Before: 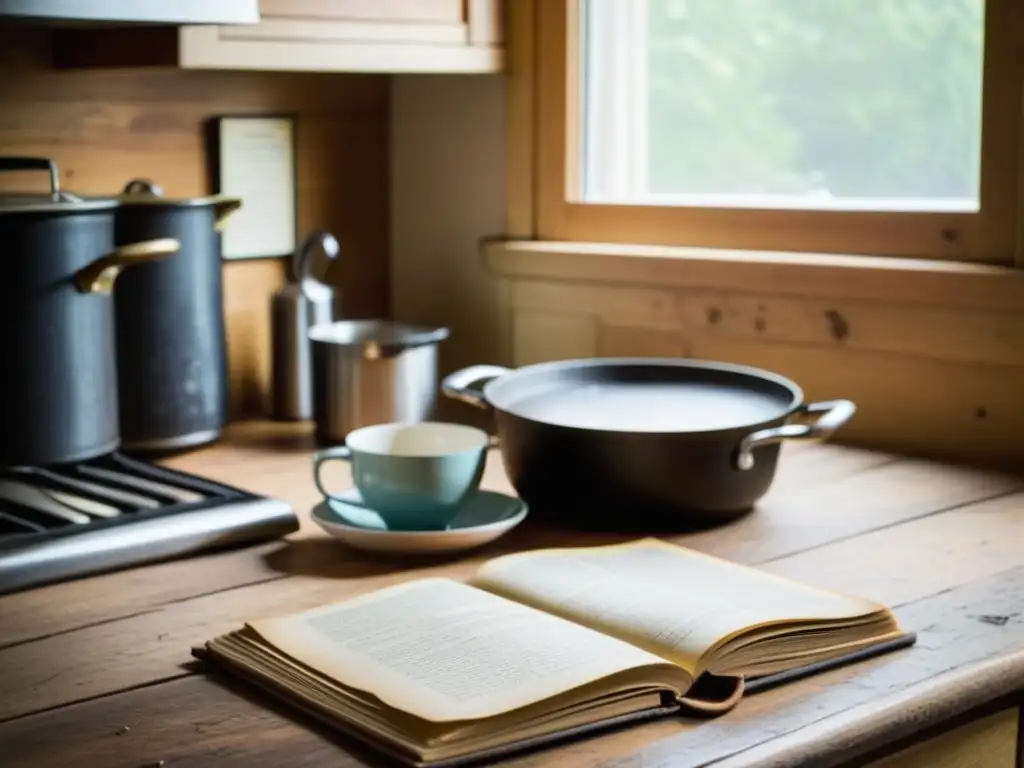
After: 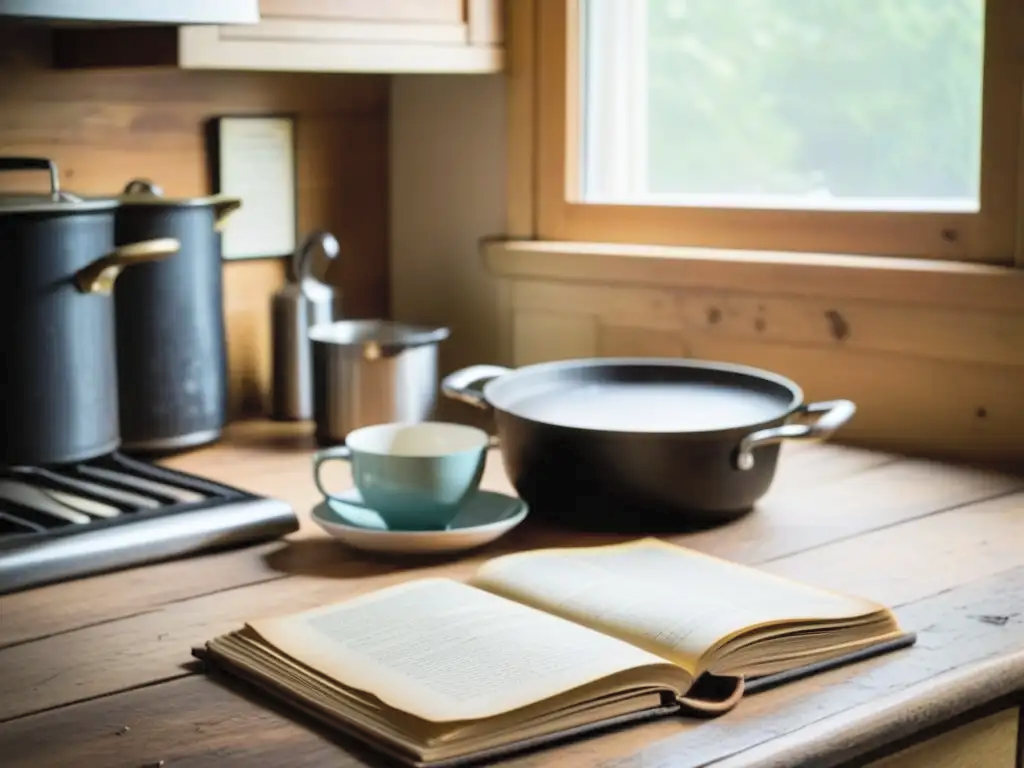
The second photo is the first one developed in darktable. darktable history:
contrast brightness saturation: brightness 0.125
